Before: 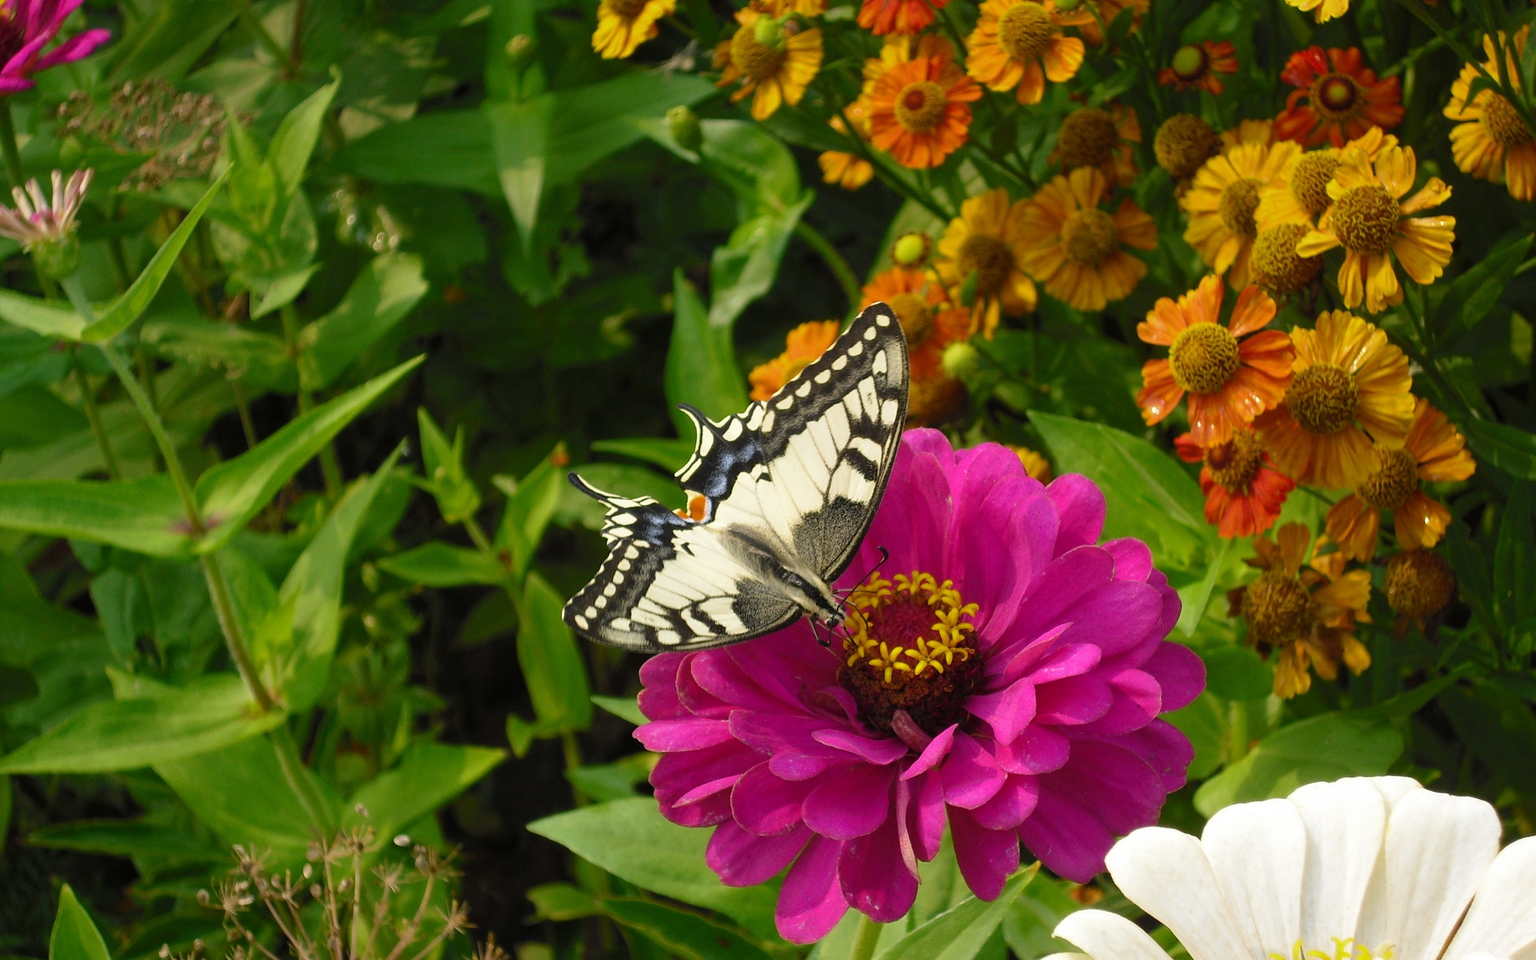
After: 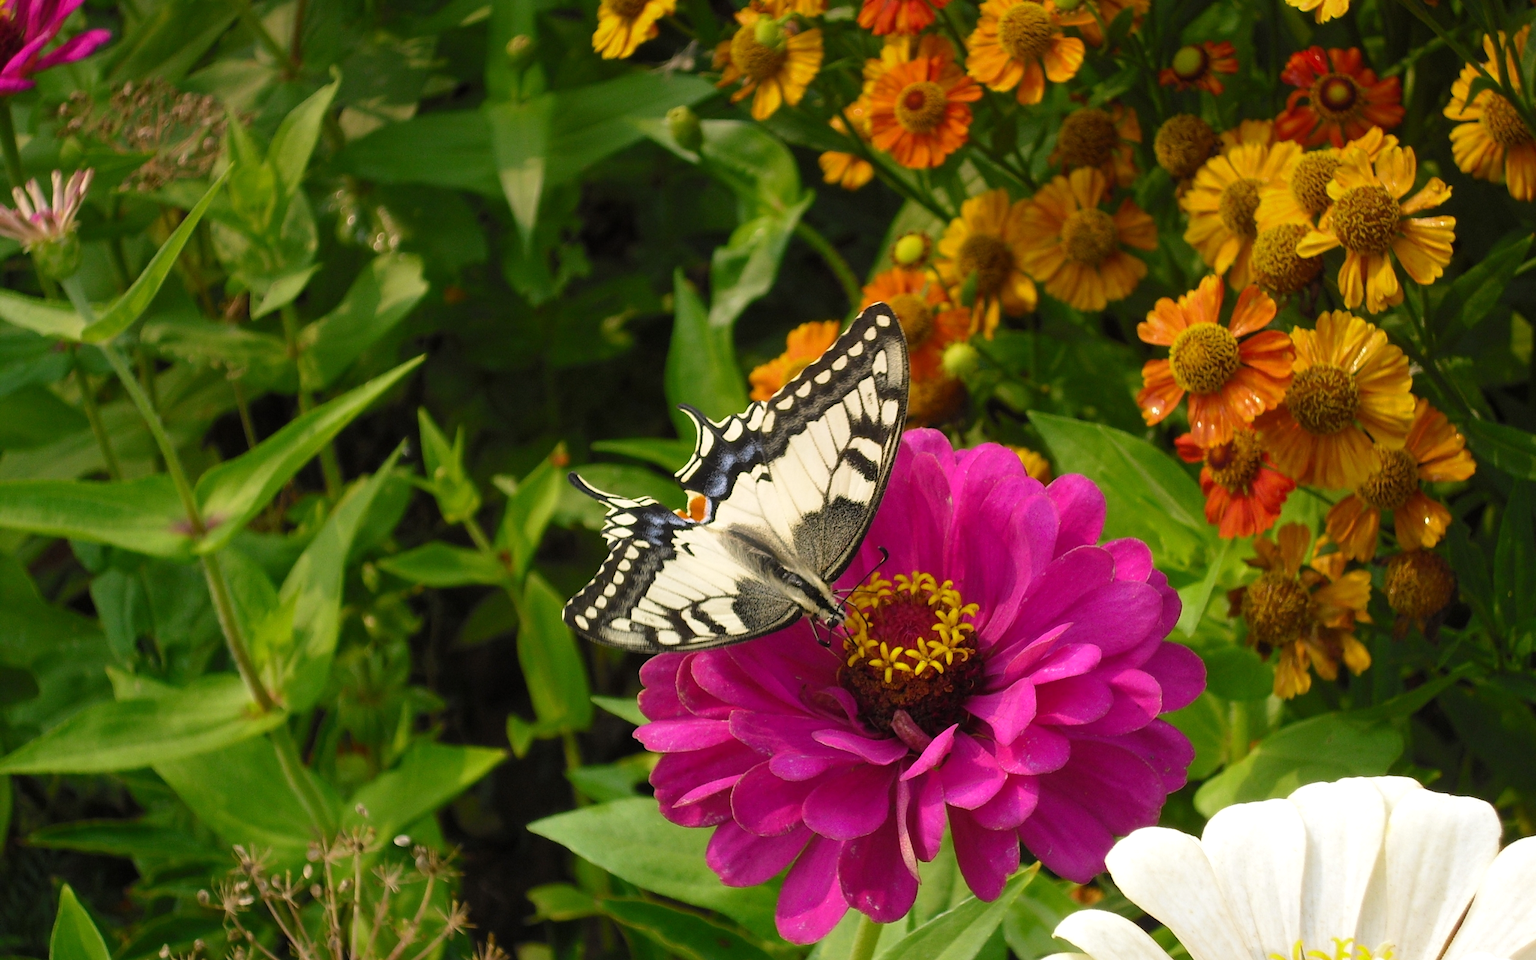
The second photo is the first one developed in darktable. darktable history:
exposure: exposure 0.128 EV, compensate highlight preservation false
graduated density: density 0.38 EV, hardness 21%, rotation -6.11°, saturation 32%
